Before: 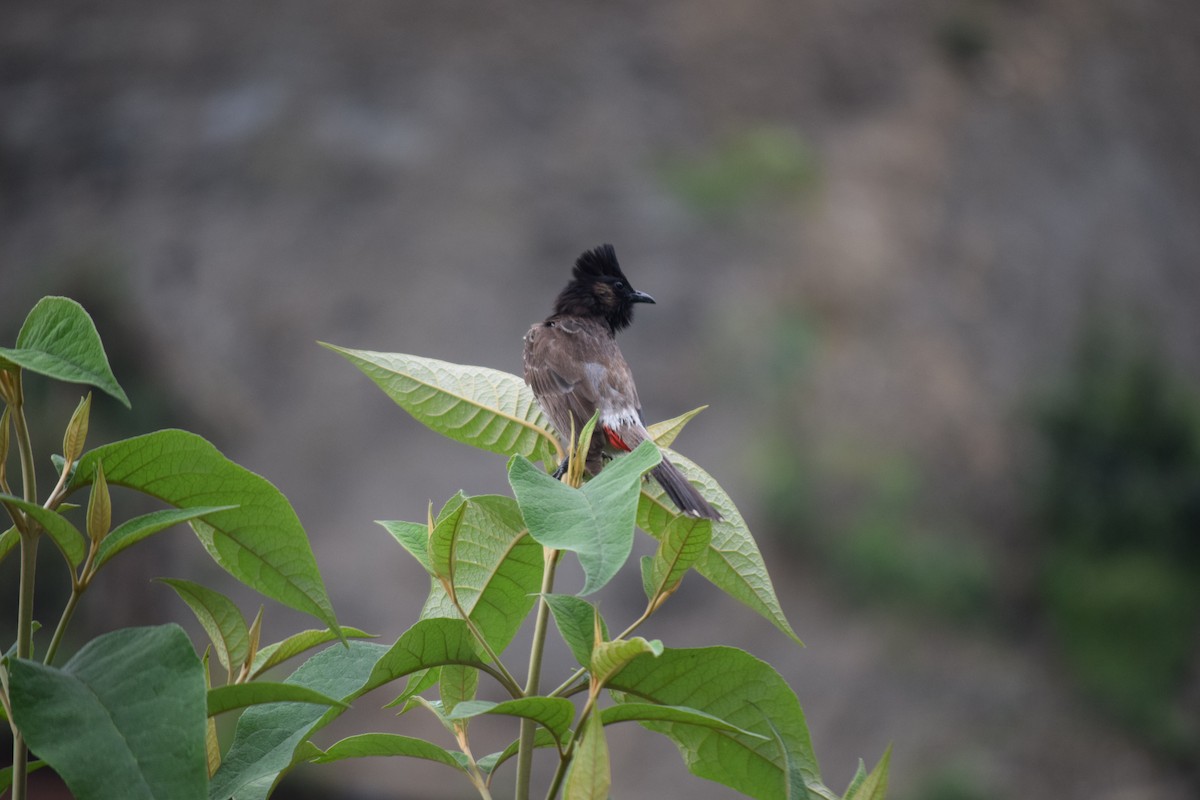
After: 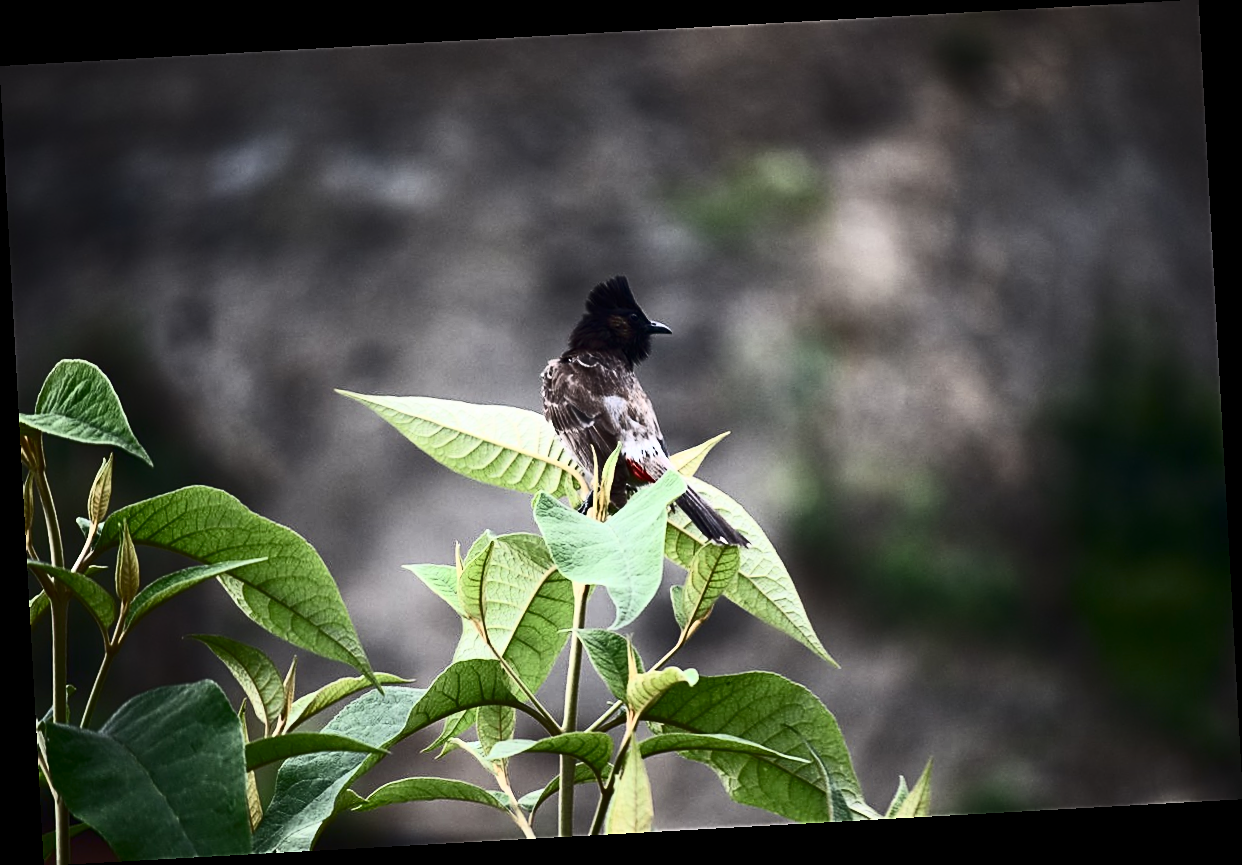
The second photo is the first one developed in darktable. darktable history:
rotate and perspective: rotation -3.18°, automatic cropping off
contrast brightness saturation: contrast 0.93, brightness 0.2
sharpen: on, module defaults
